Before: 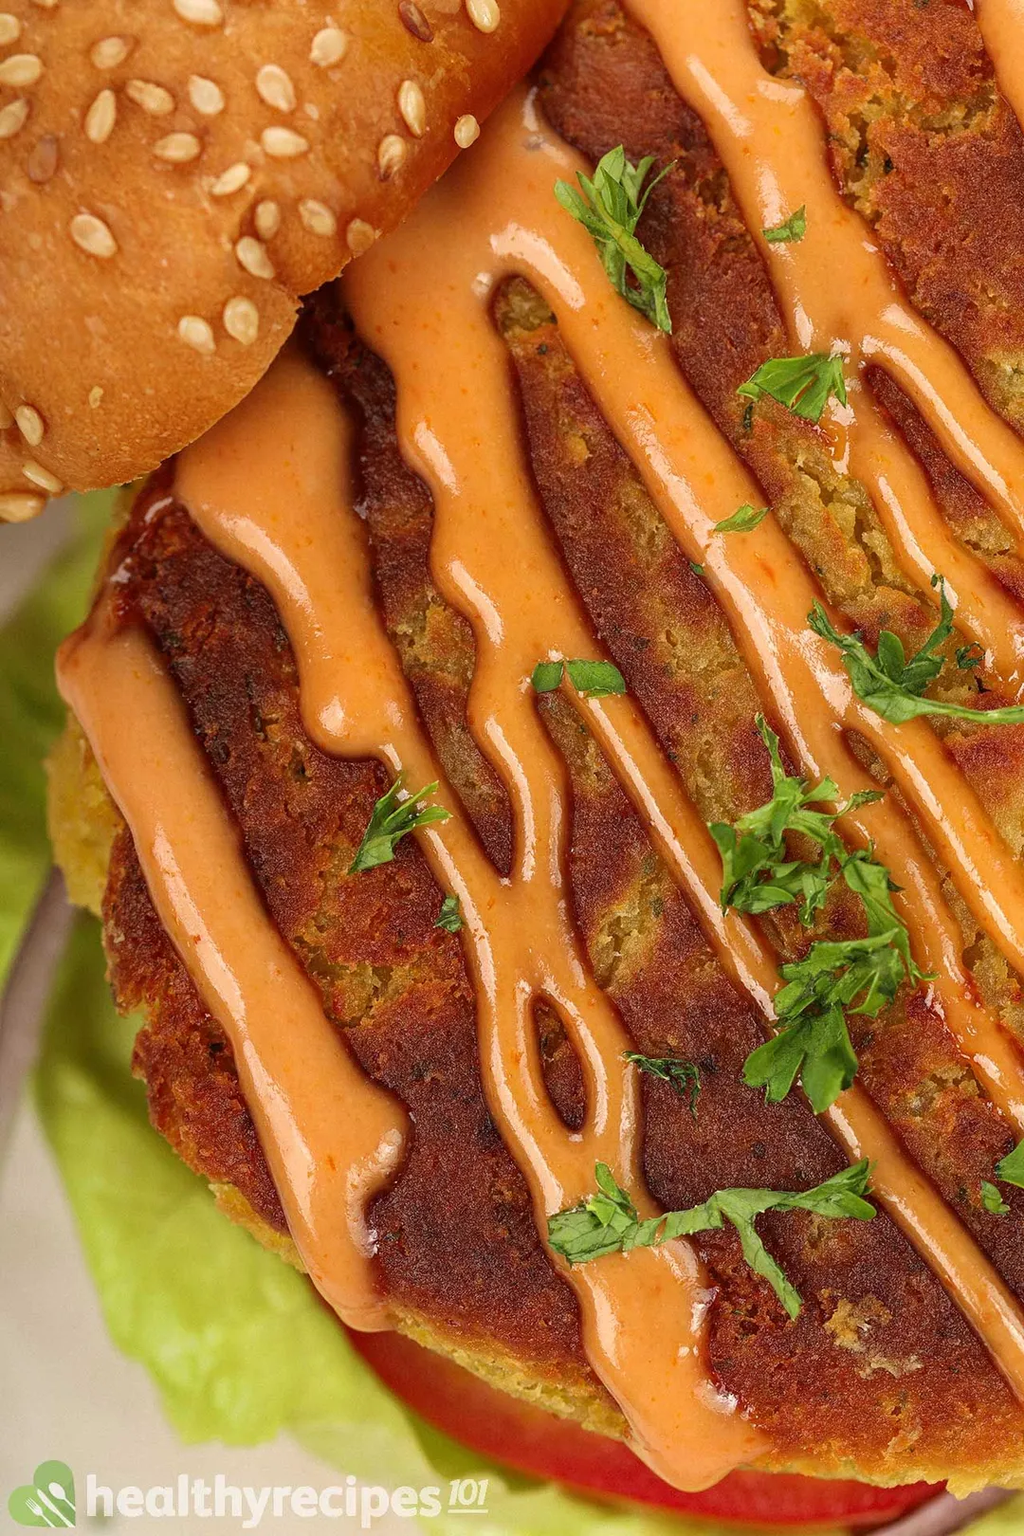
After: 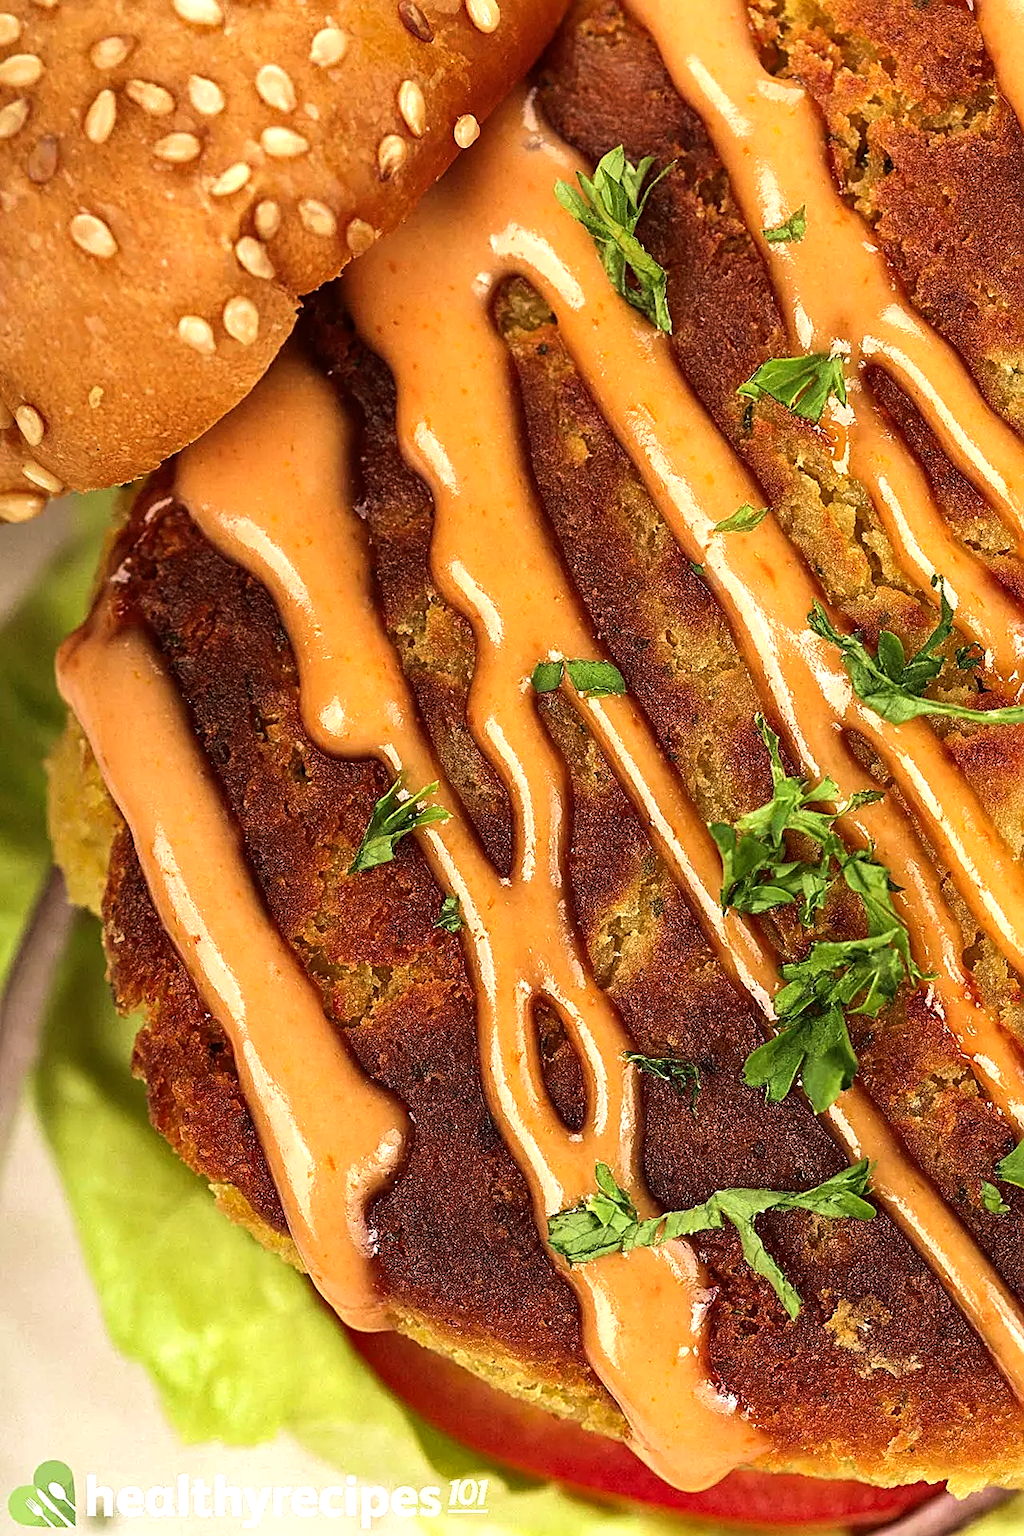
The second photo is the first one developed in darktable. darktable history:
sharpen: on, module defaults
velvia: on, module defaults
tone equalizer: -8 EV -0.787 EV, -7 EV -0.715 EV, -6 EV -0.567 EV, -5 EV -0.379 EV, -3 EV 0.382 EV, -2 EV 0.6 EV, -1 EV 0.687 EV, +0 EV 0.764 EV, edges refinement/feathering 500, mask exposure compensation -1.57 EV, preserve details no
shadows and highlights: shadows 34.7, highlights -34.9, soften with gaussian
